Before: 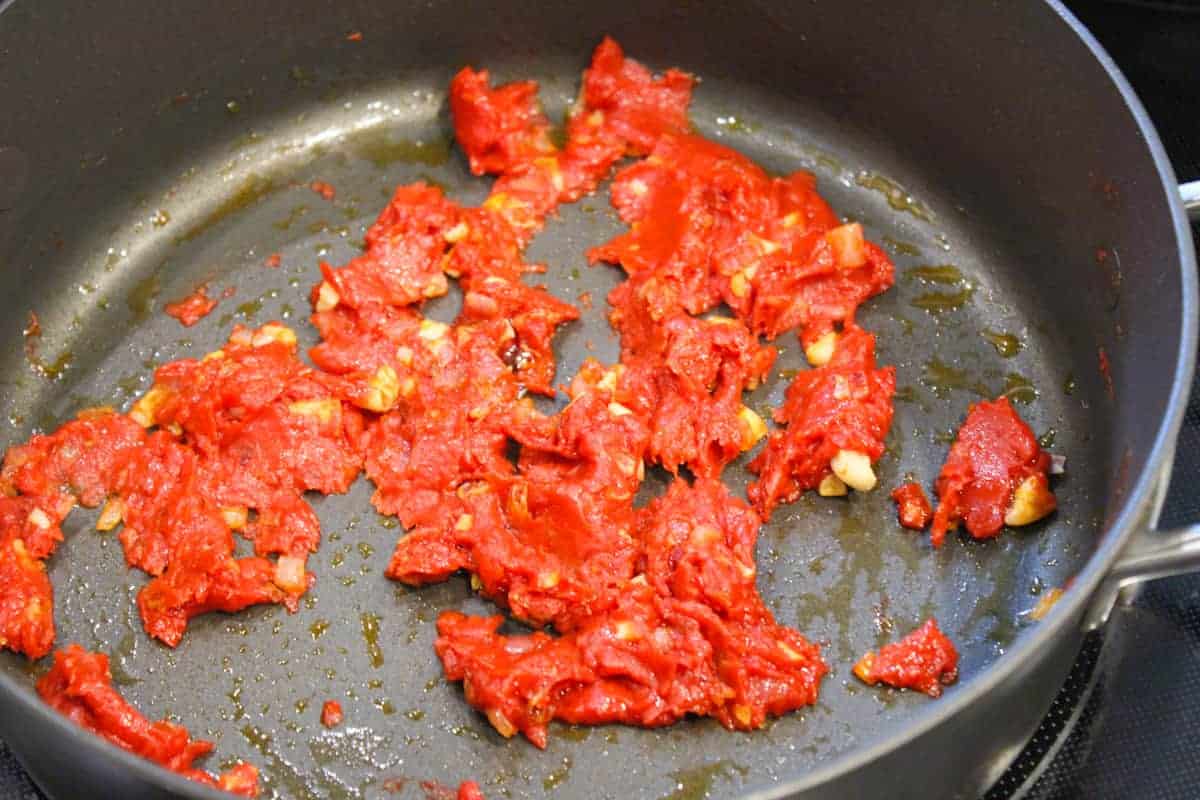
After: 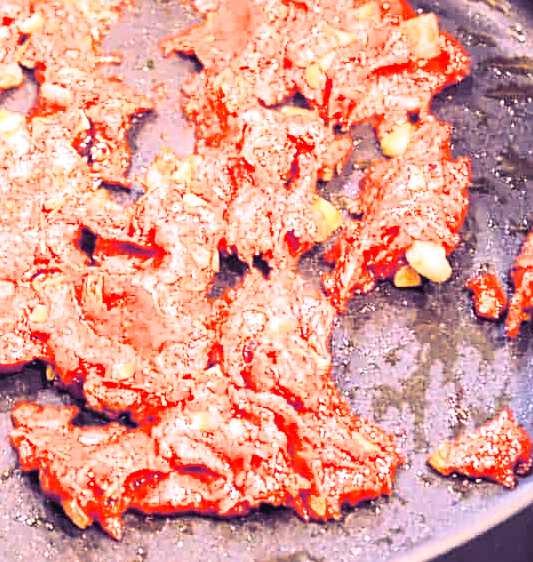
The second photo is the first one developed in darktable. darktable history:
tone equalizer: -8 EV -0.417 EV, -7 EV -0.389 EV, -6 EV -0.333 EV, -5 EV -0.222 EV, -3 EV 0.222 EV, -2 EV 0.333 EV, -1 EV 0.389 EV, +0 EV 0.417 EV, edges refinement/feathering 500, mask exposure compensation -1.57 EV, preserve details no
white balance: red 1.188, blue 1.11
crop: left 35.432%, top 26.233%, right 20.145%, bottom 3.432%
sharpen: on, module defaults
local contrast: detail 110%
split-toning: shadows › hue 255.6°, shadows › saturation 0.66, highlights › hue 43.2°, highlights › saturation 0.68, balance -50.1
exposure: exposure -0.157 EV, compensate highlight preservation false
base curve: curves: ch0 [(0, 0) (0.005, 0.002) (0.193, 0.295) (0.399, 0.664) (0.75, 0.928) (1, 1)]
